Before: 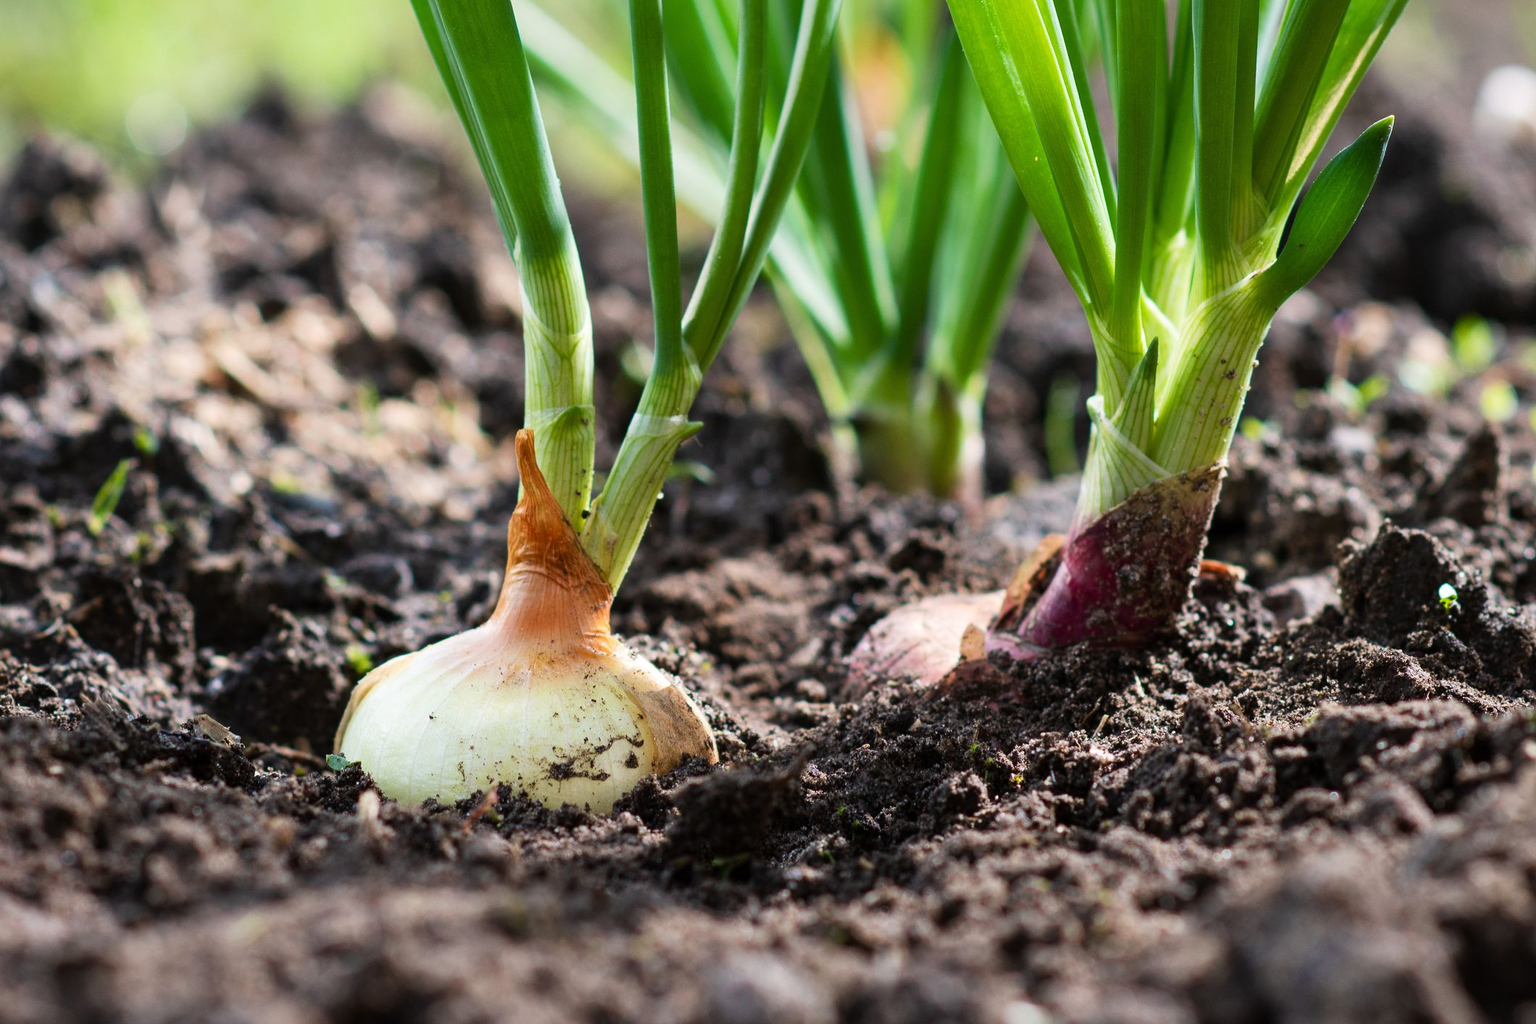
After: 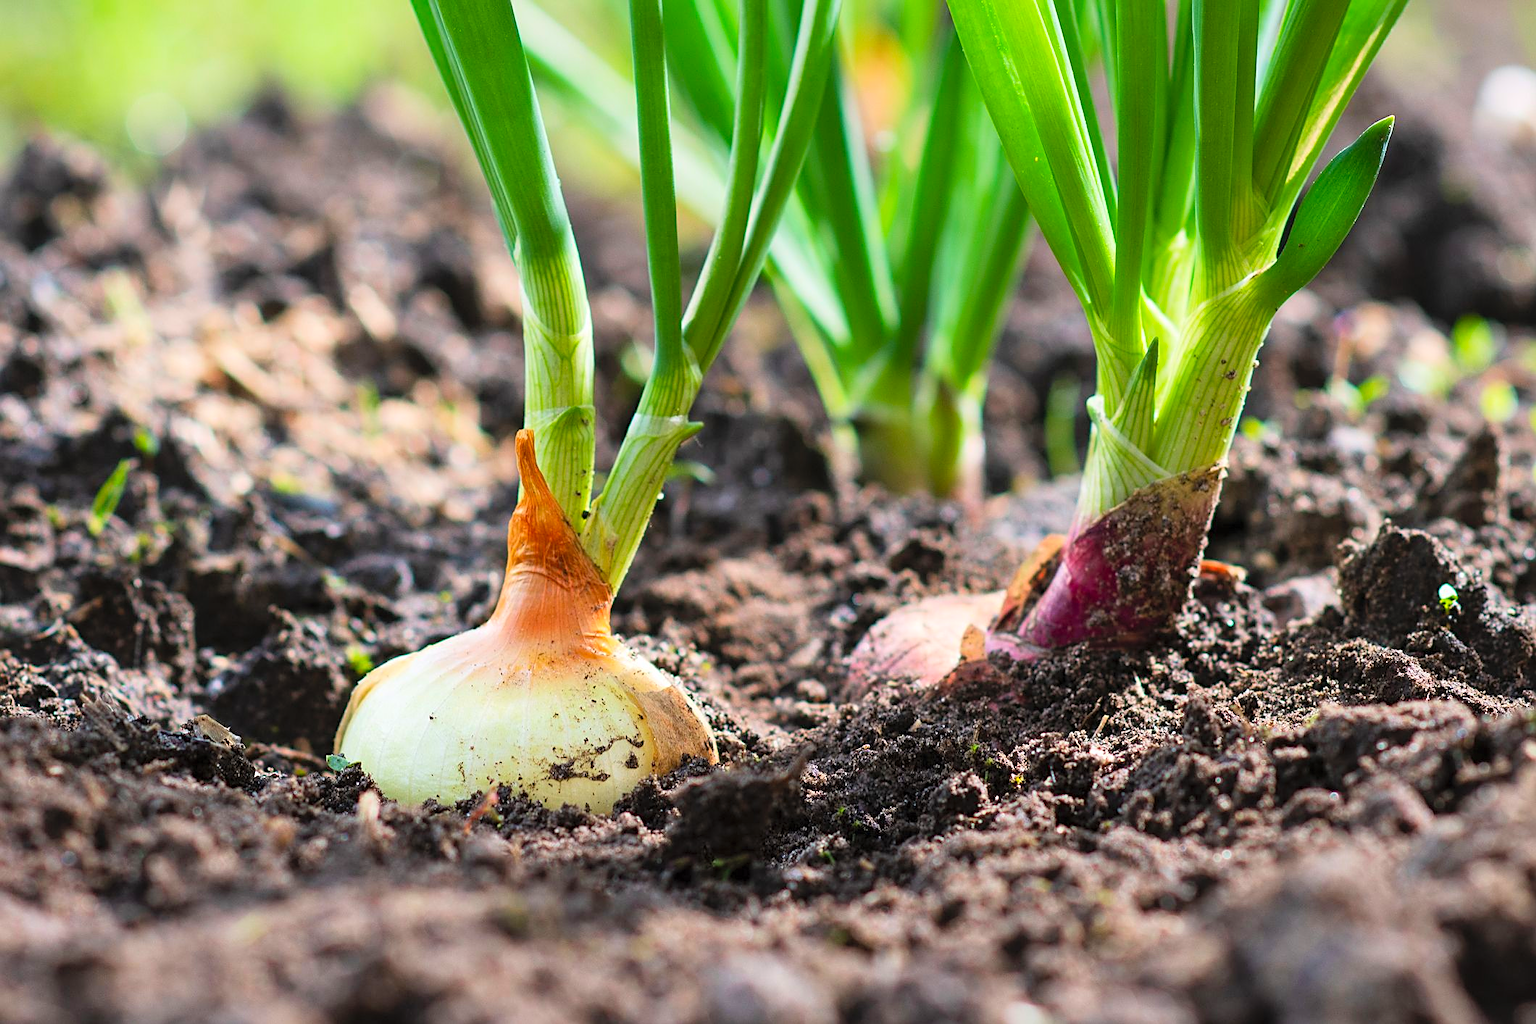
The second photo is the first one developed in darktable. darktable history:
contrast brightness saturation: contrast 0.068, brightness 0.174, saturation 0.396
sharpen: on, module defaults
